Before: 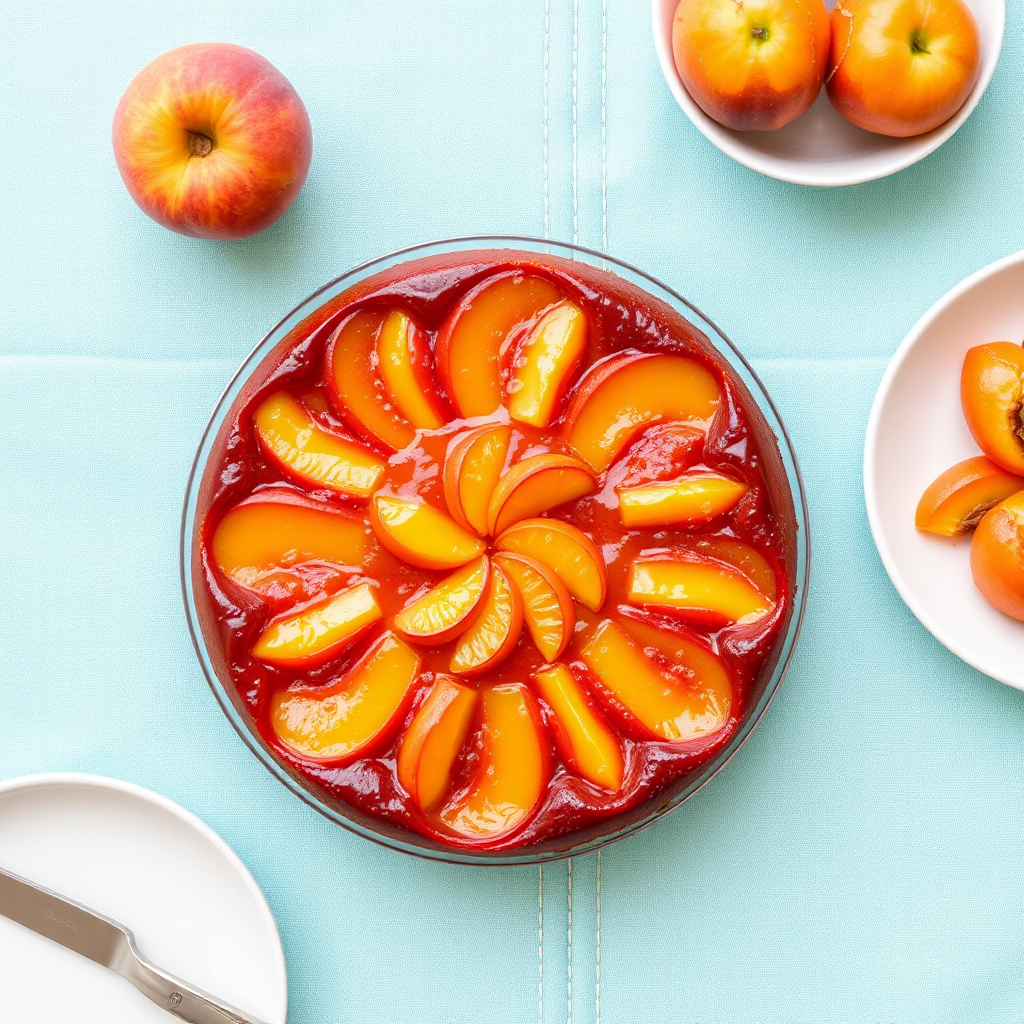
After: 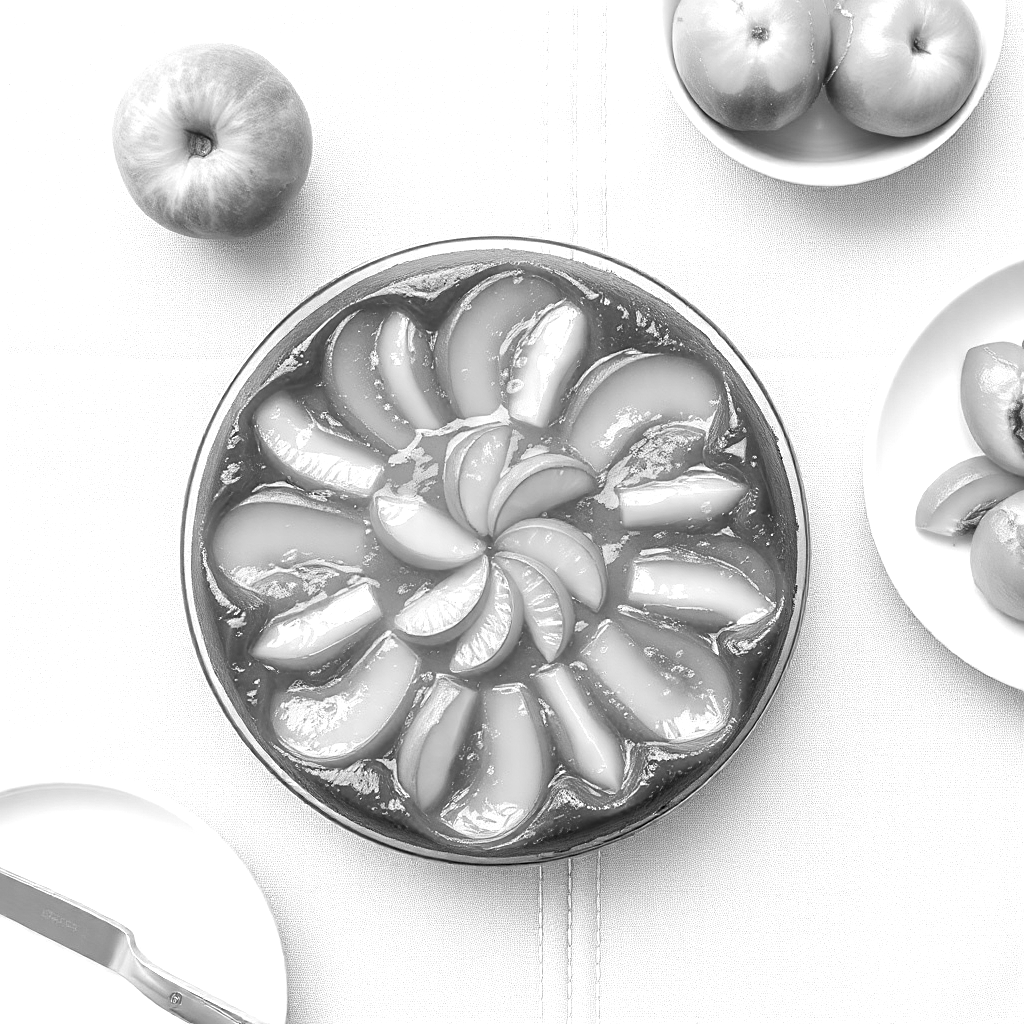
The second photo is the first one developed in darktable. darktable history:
sharpen: radius 2.167, amount 0.381, threshold 0
exposure: black level correction 0.001, exposure 0.5 EV, compensate exposure bias true, compensate highlight preservation false
monochrome: a 32, b 64, size 2.3, highlights 1
